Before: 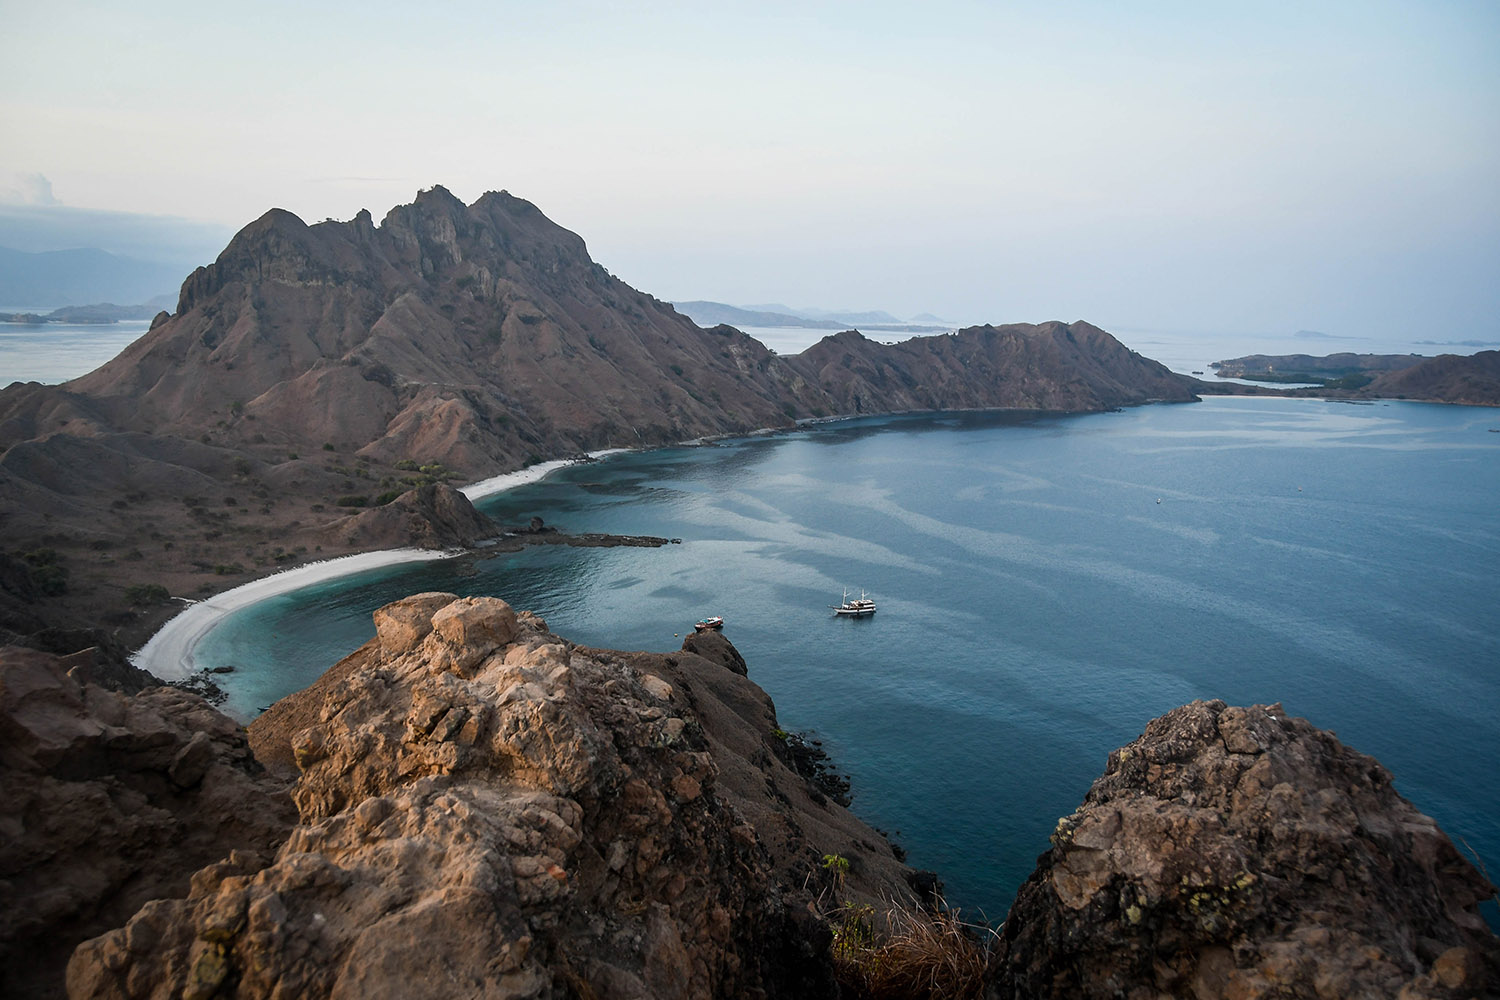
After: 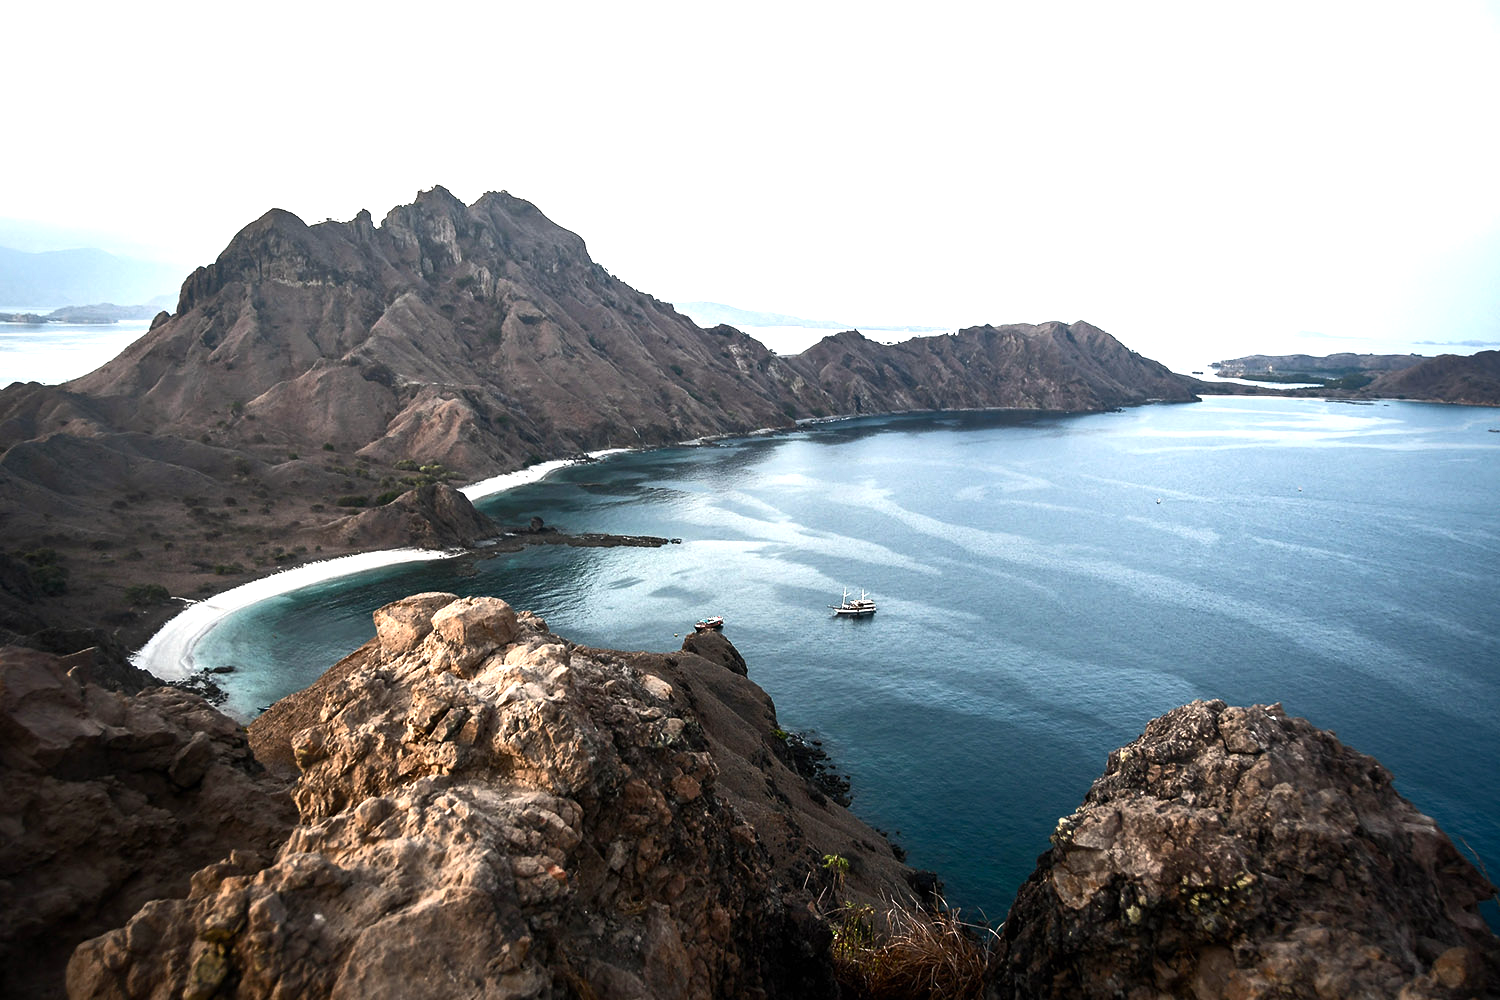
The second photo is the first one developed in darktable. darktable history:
color balance rgb: perceptual saturation grading › highlights -31.88%, perceptual saturation grading › mid-tones 5.8%, perceptual saturation grading › shadows 18.12%, perceptual brilliance grading › highlights 3.62%, perceptual brilliance grading › mid-tones -18.12%, perceptual brilliance grading › shadows -41.3%
exposure: exposure 1.223 EV, compensate highlight preservation false
color correction: highlights a* 0.816, highlights b* 2.78, saturation 1.1
